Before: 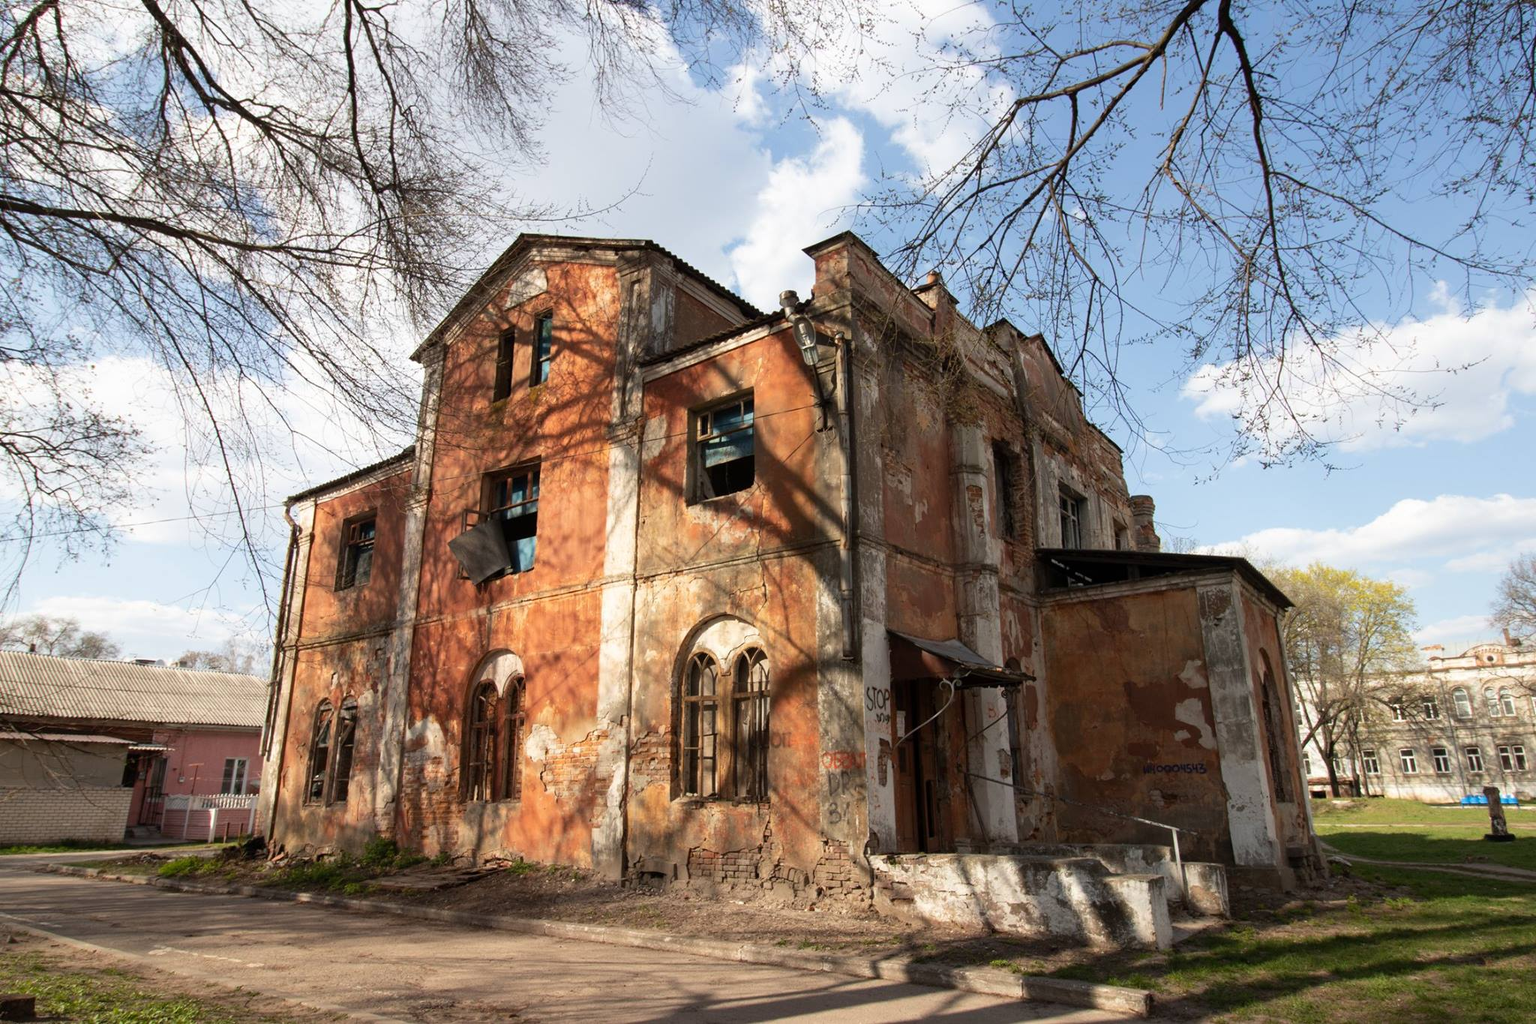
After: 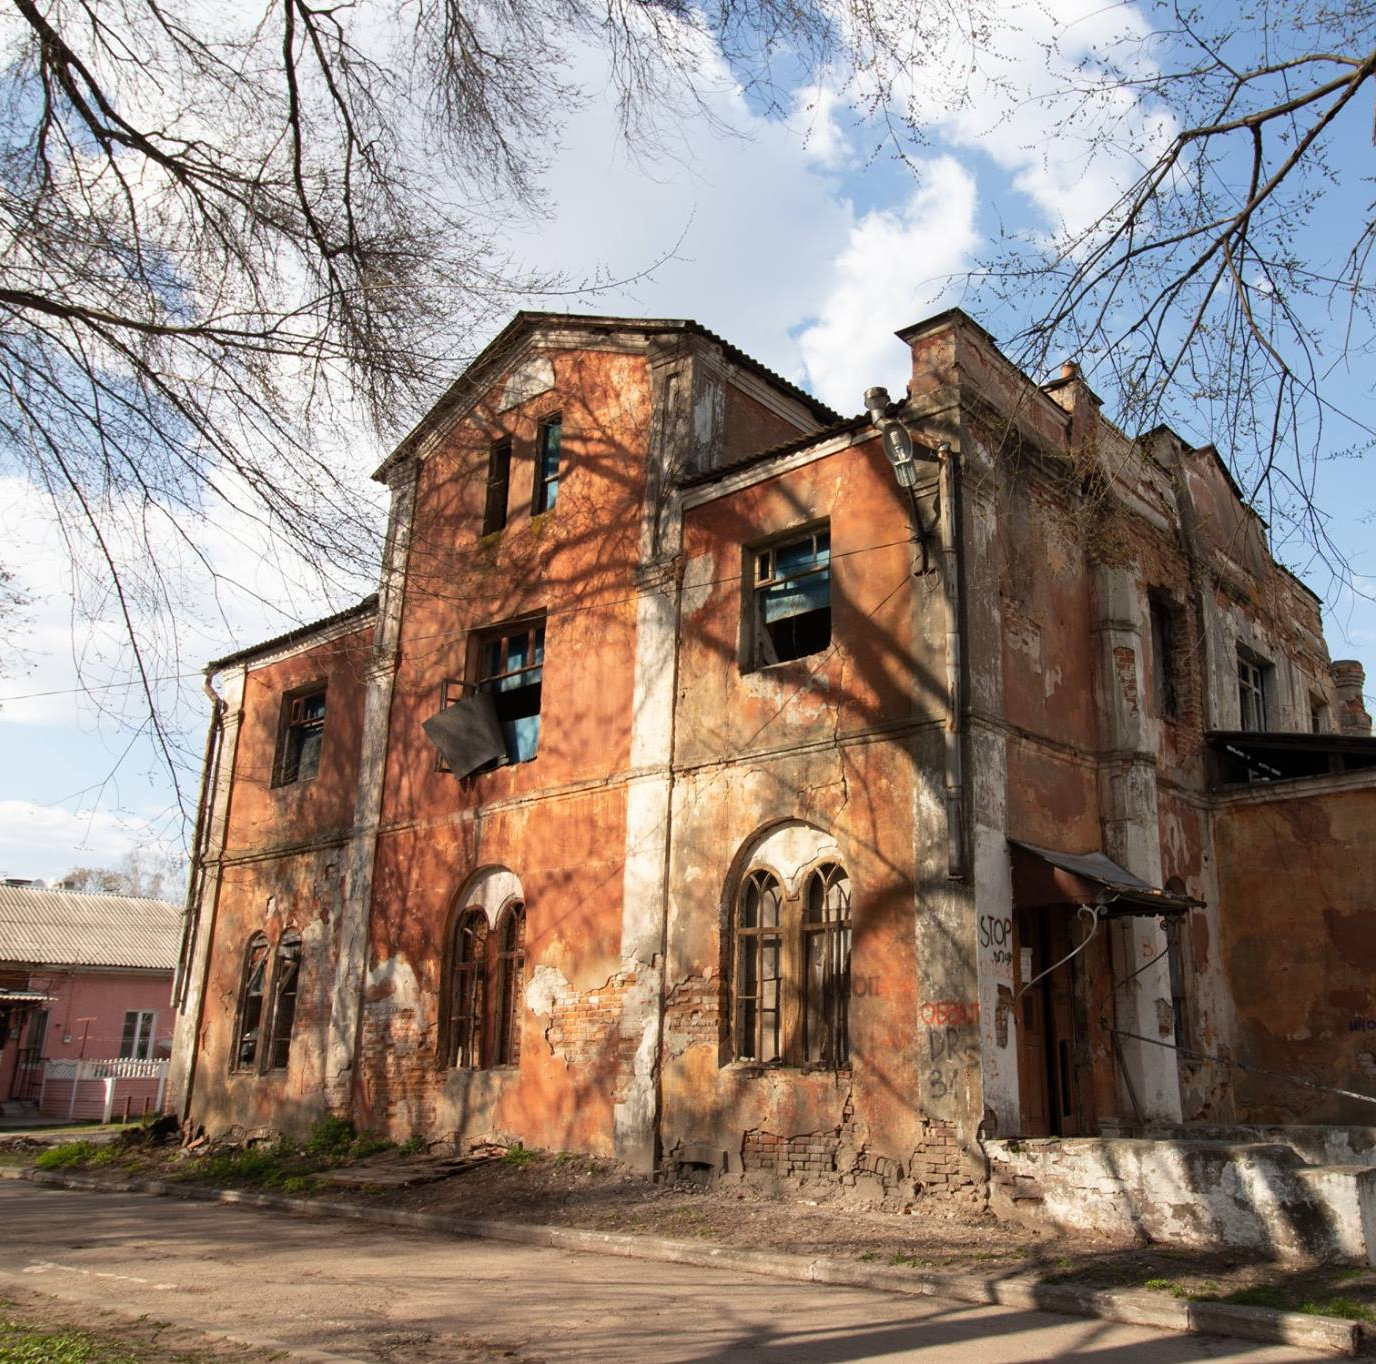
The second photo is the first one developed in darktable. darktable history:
crop and rotate: left 8.566%, right 24.235%
